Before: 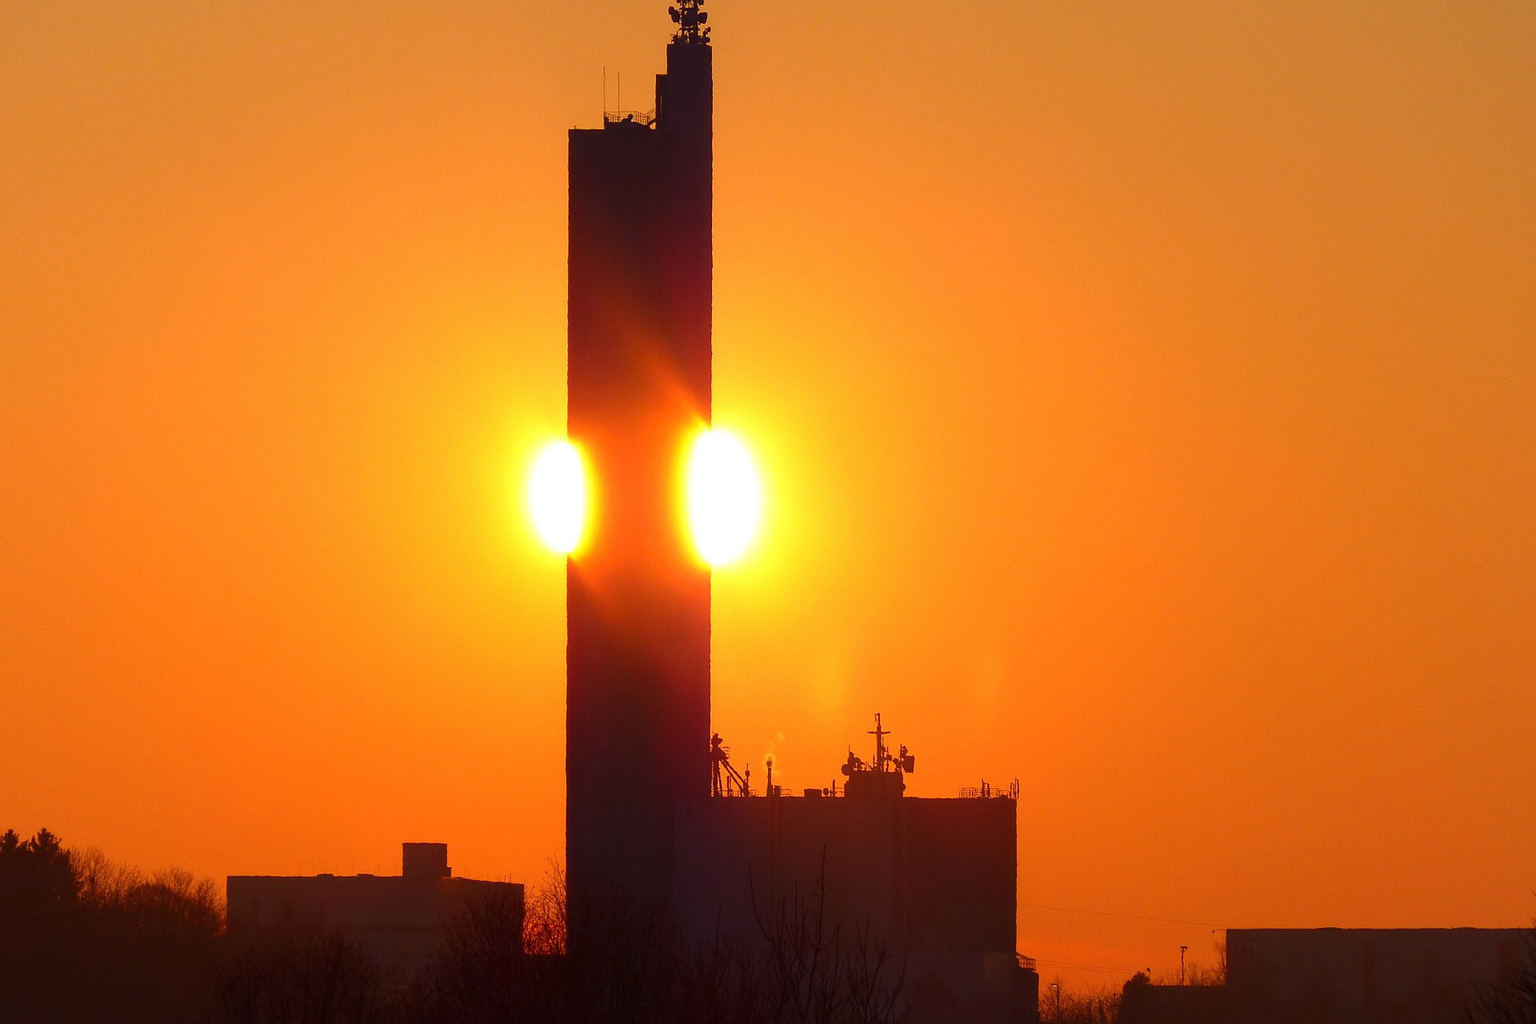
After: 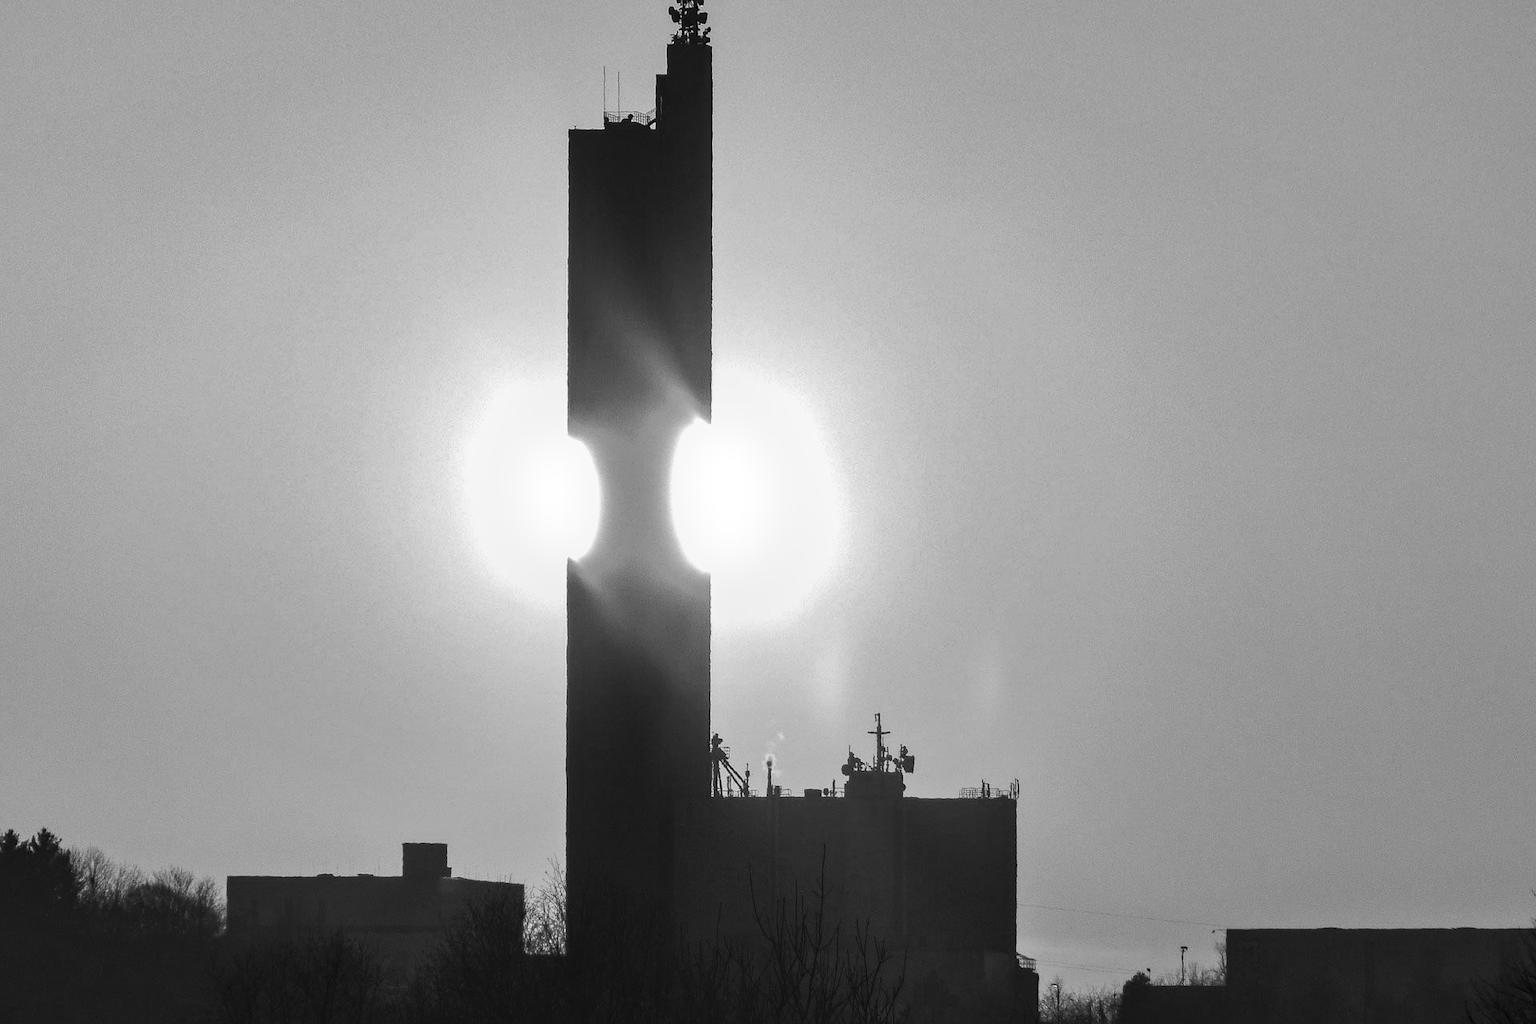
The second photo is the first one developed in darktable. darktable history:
tone equalizer: -8 EV -0.75 EV, -7 EV -0.7 EV, -6 EV -0.6 EV, -5 EV -0.4 EV, -3 EV 0.4 EV, -2 EV 0.6 EV, -1 EV 0.7 EV, +0 EV 0.75 EV, edges refinement/feathering 500, mask exposure compensation -1.57 EV, preserve details no
local contrast: on, module defaults
monochrome: on, module defaults
shadows and highlights: highlights color adjustment 0%, low approximation 0.01, soften with gaussian
